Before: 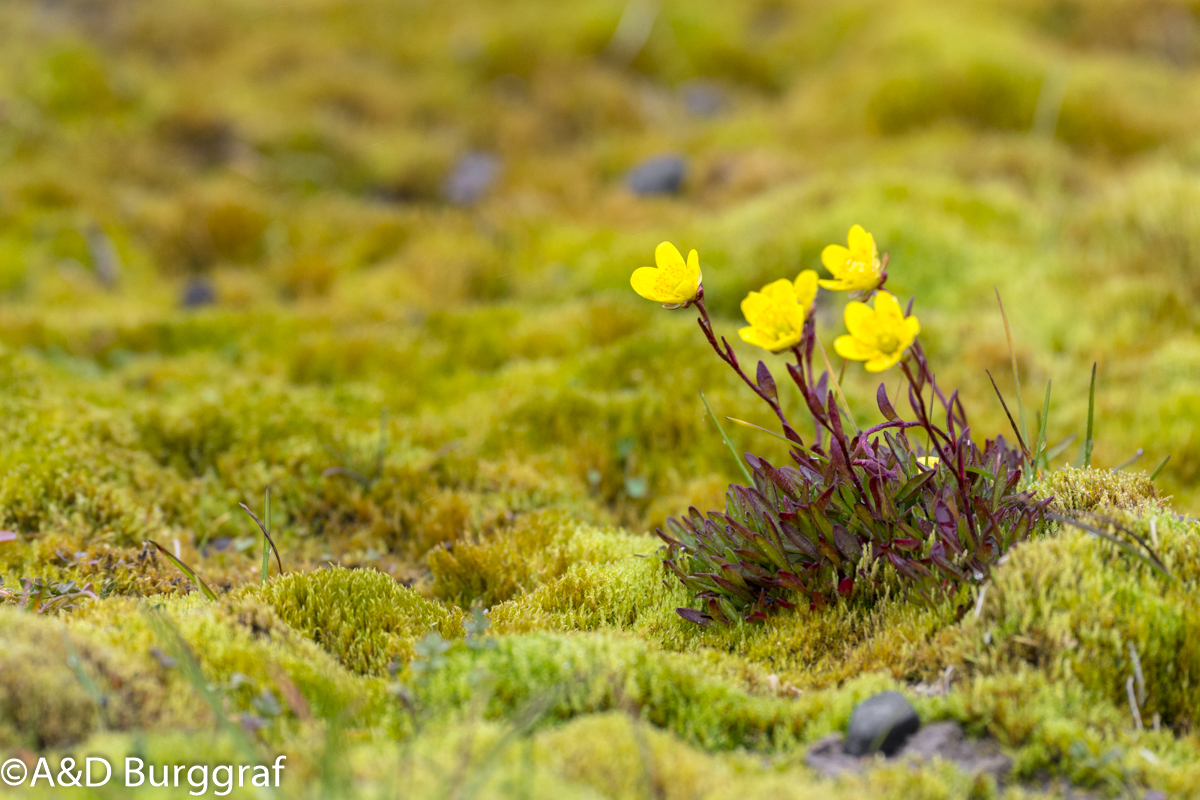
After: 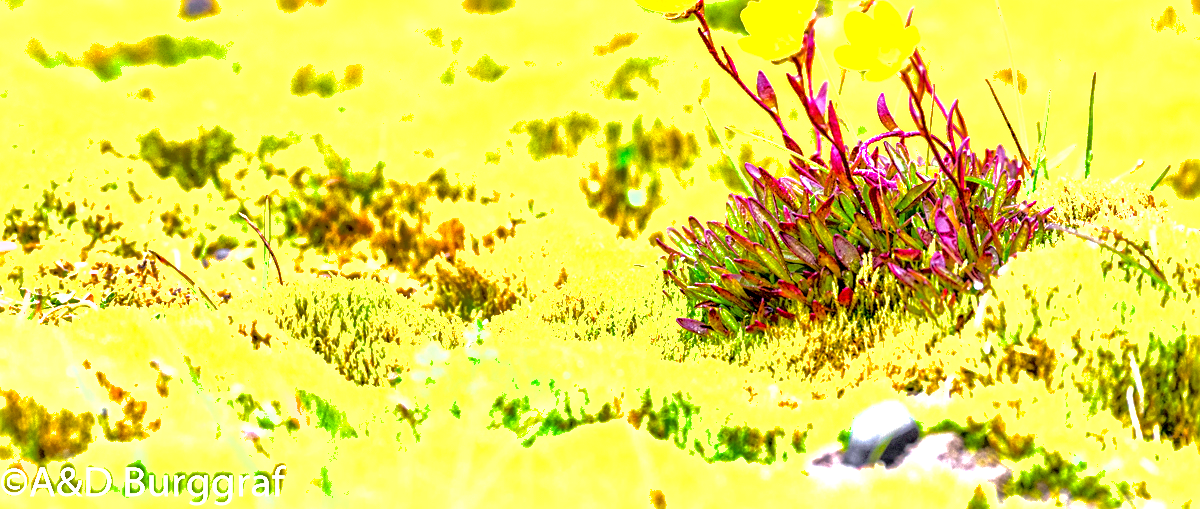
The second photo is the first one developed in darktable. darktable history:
color balance rgb: global offset › luminance -0.476%, linear chroma grading › global chroma 9.854%, perceptual saturation grading › global saturation 29.735%, global vibrance 20%
shadows and highlights: on, module defaults
crop and rotate: top 36.27%
sharpen: on, module defaults
exposure: black level correction 0, exposure 2.102 EV, compensate exposure bias true, compensate highlight preservation false
tone curve: curves: ch0 [(0, 0) (0.003, 0.031) (0.011, 0.033) (0.025, 0.038) (0.044, 0.049) (0.069, 0.059) (0.1, 0.071) (0.136, 0.093) (0.177, 0.142) (0.224, 0.204) (0.277, 0.292) (0.335, 0.387) (0.399, 0.484) (0.468, 0.567) (0.543, 0.643) (0.623, 0.712) (0.709, 0.776) (0.801, 0.837) (0.898, 0.903) (1, 1)], color space Lab, independent channels, preserve colors none
tone equalizer: edges refinement/feathering 500, mask exposure compensation -1.57 EV, preserve details no
local contrast: highlights 77%, shadows 56%, detail 173%, midtone range 0.43
